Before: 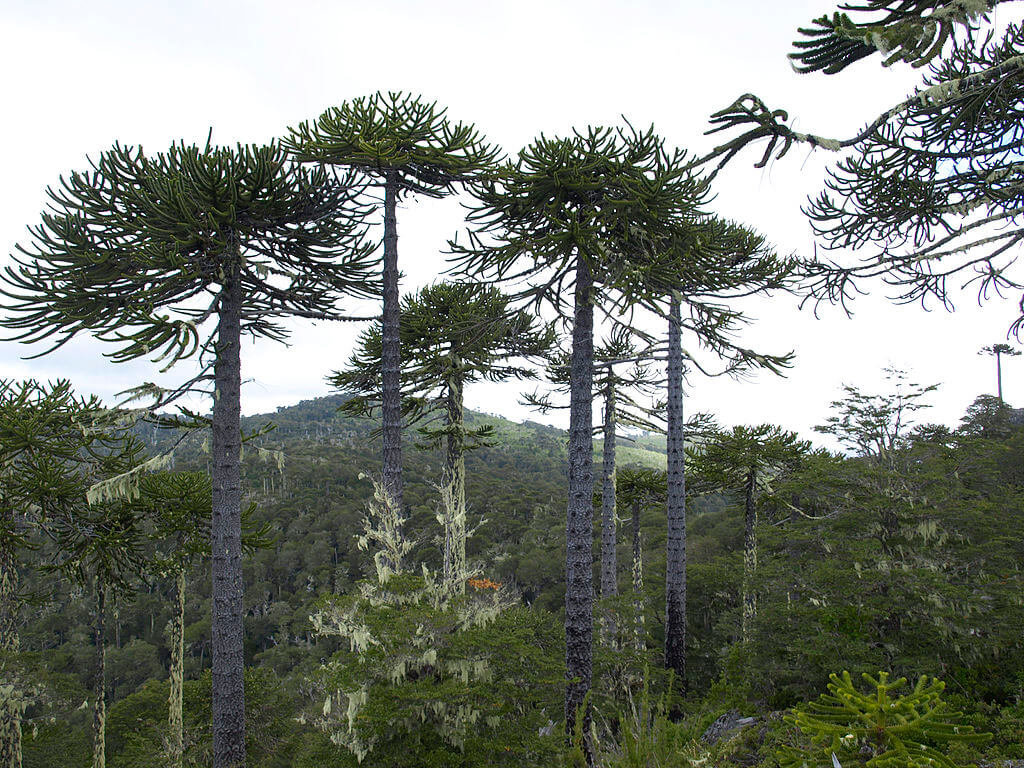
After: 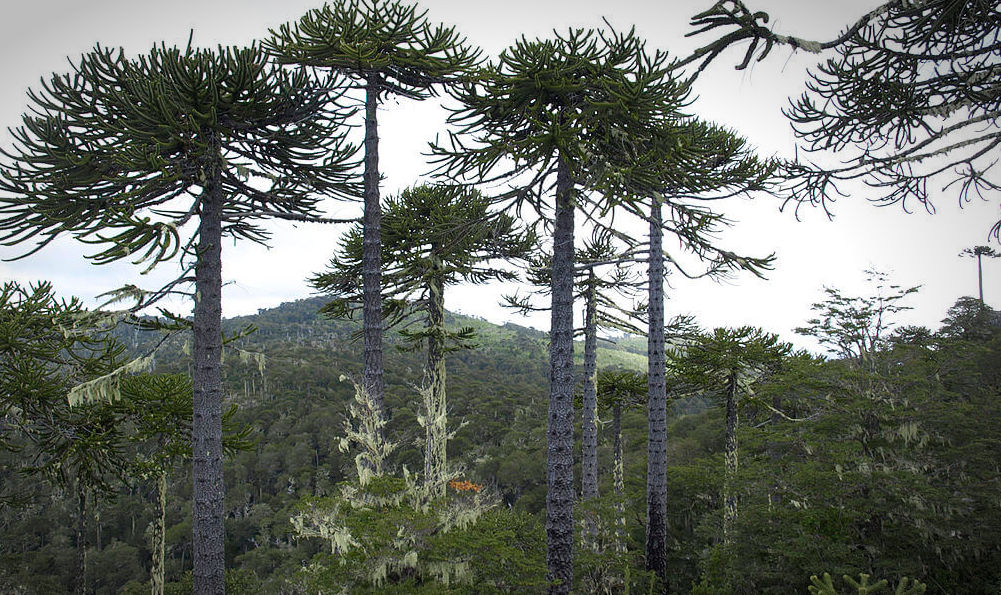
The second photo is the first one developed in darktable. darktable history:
crop and rotate: left 1.863%, top 12.874%, right 0.308%, bottom 9.572%
vignetting: center (-0.077, 0.071), automatic ratio true
